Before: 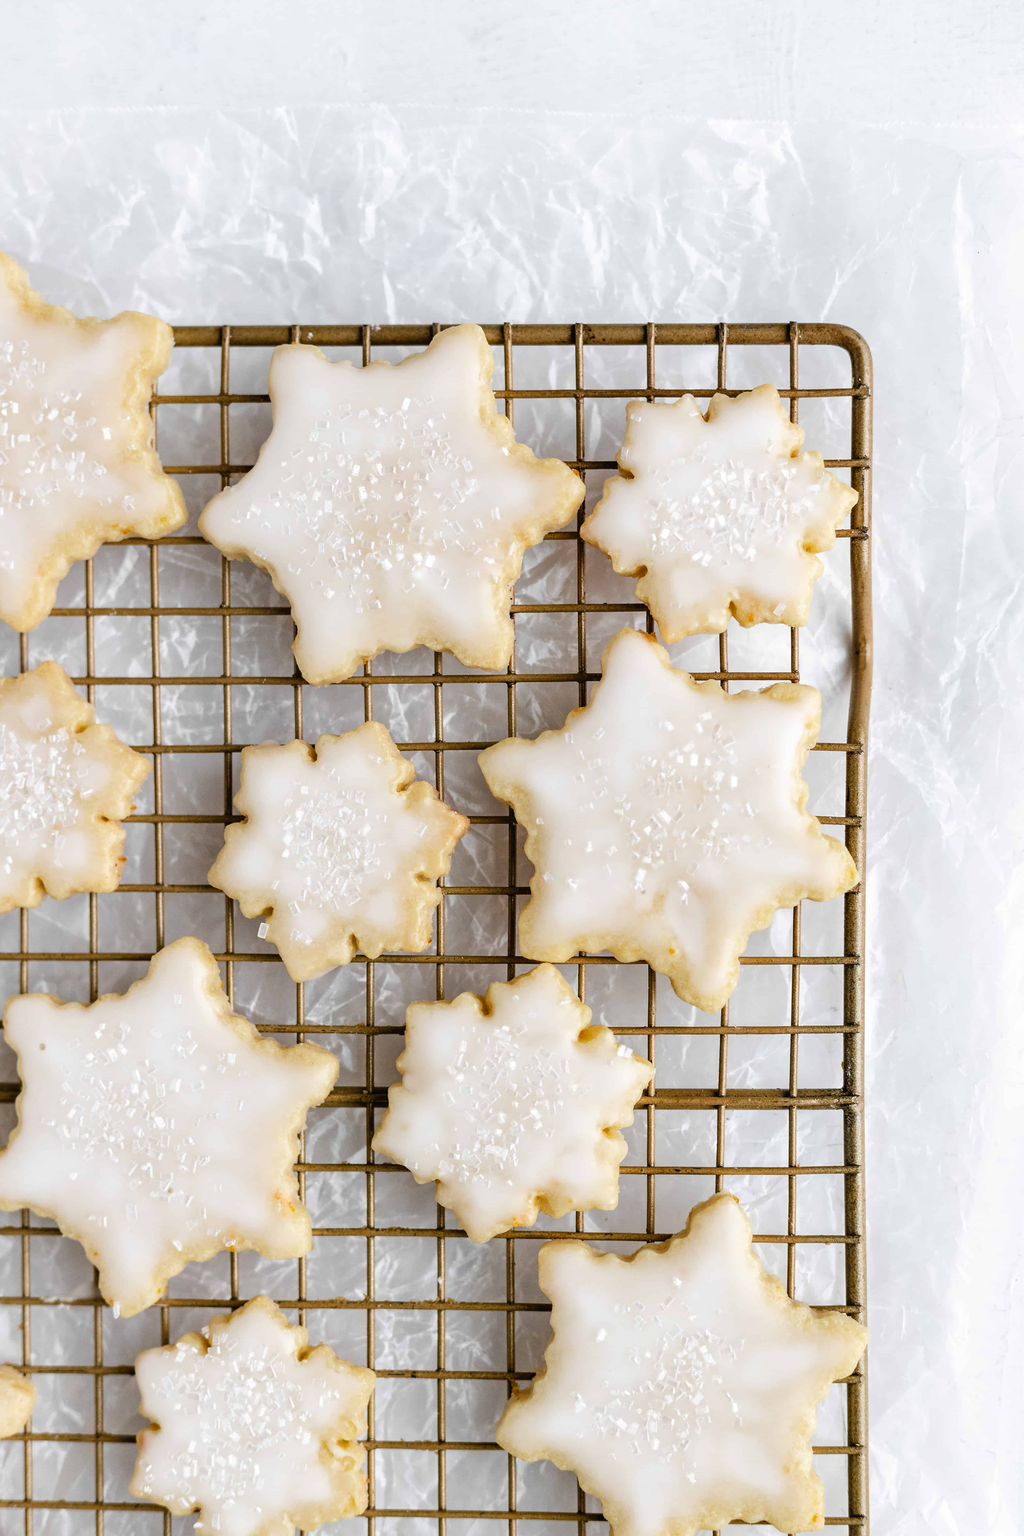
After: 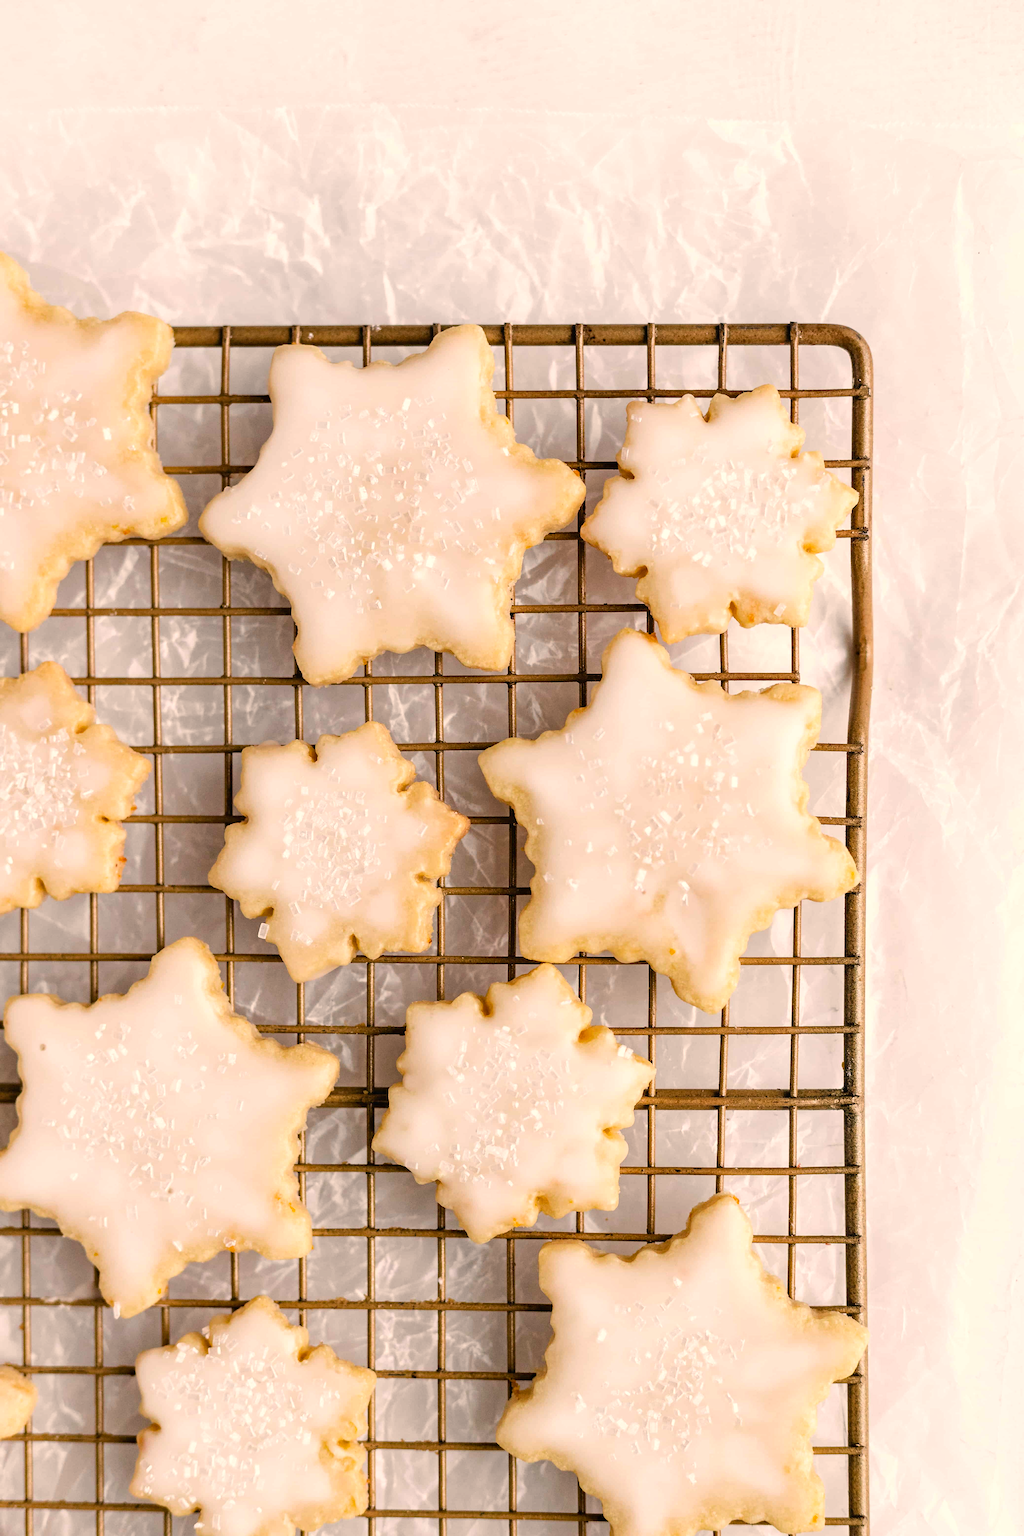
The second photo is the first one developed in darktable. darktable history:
white balance: red 1.127, blue 0.943
haze removal: compatibility mode true, adaptive false
color correction: highlights b* 3
